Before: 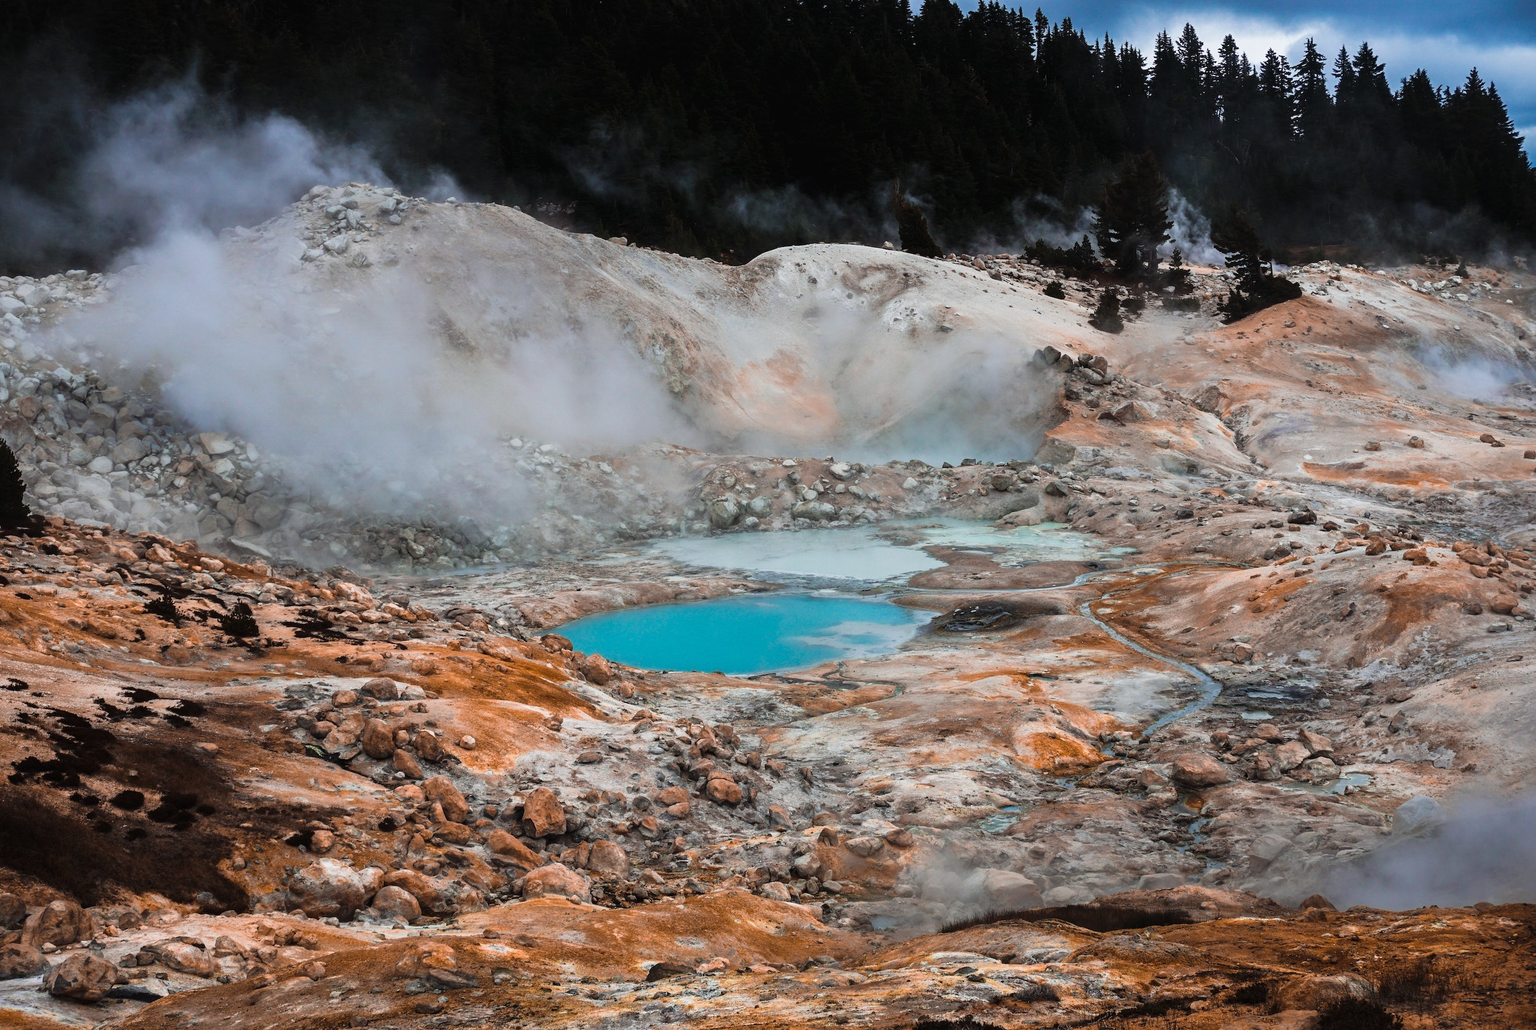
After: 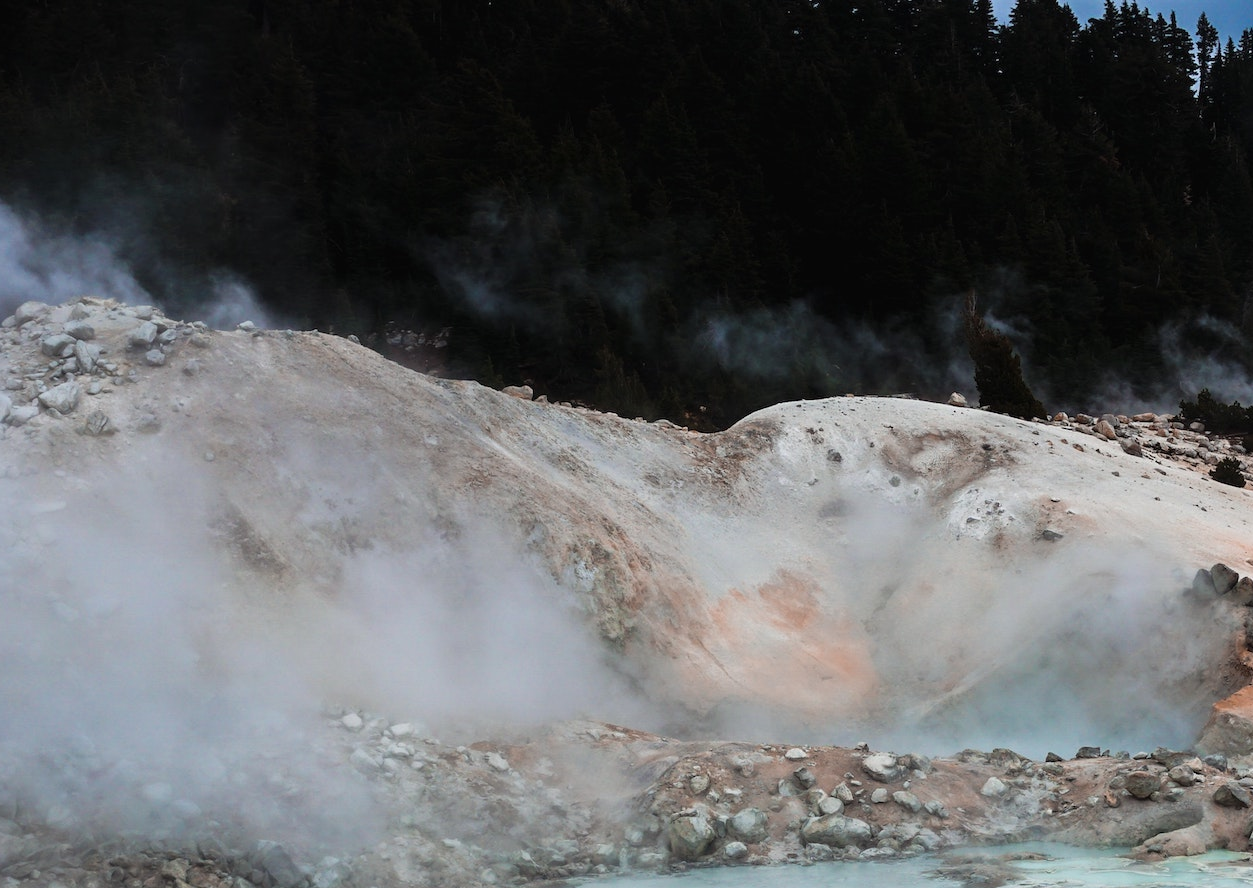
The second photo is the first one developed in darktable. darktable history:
crop: left 19.535%, right 30.319%, bottom 47.02%
